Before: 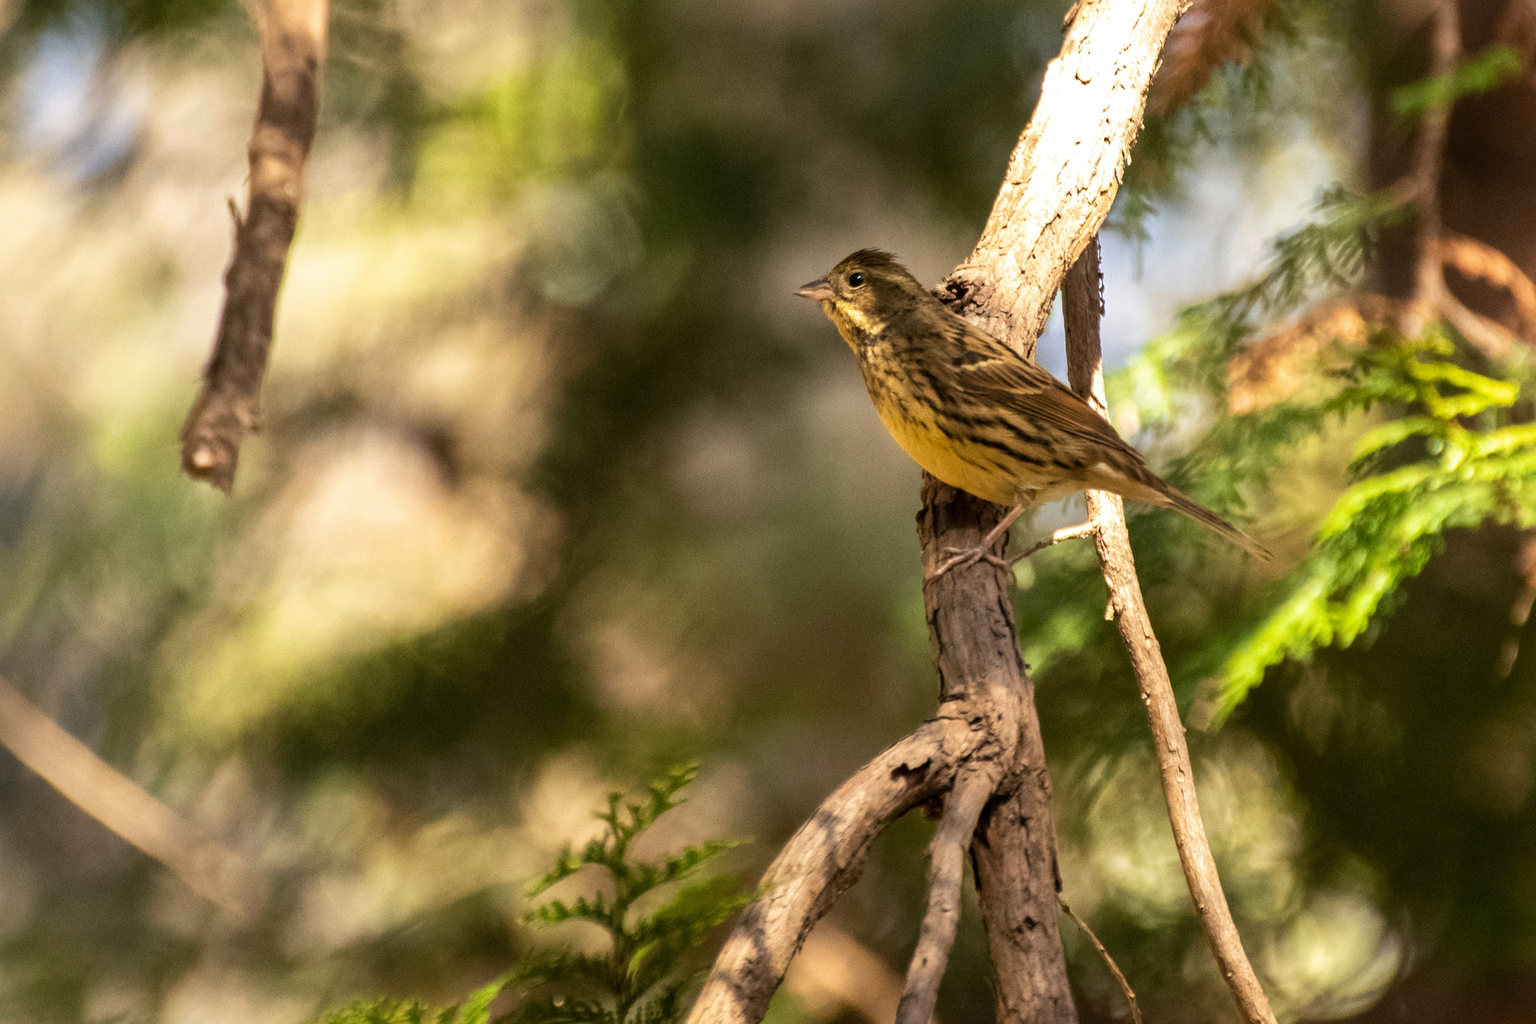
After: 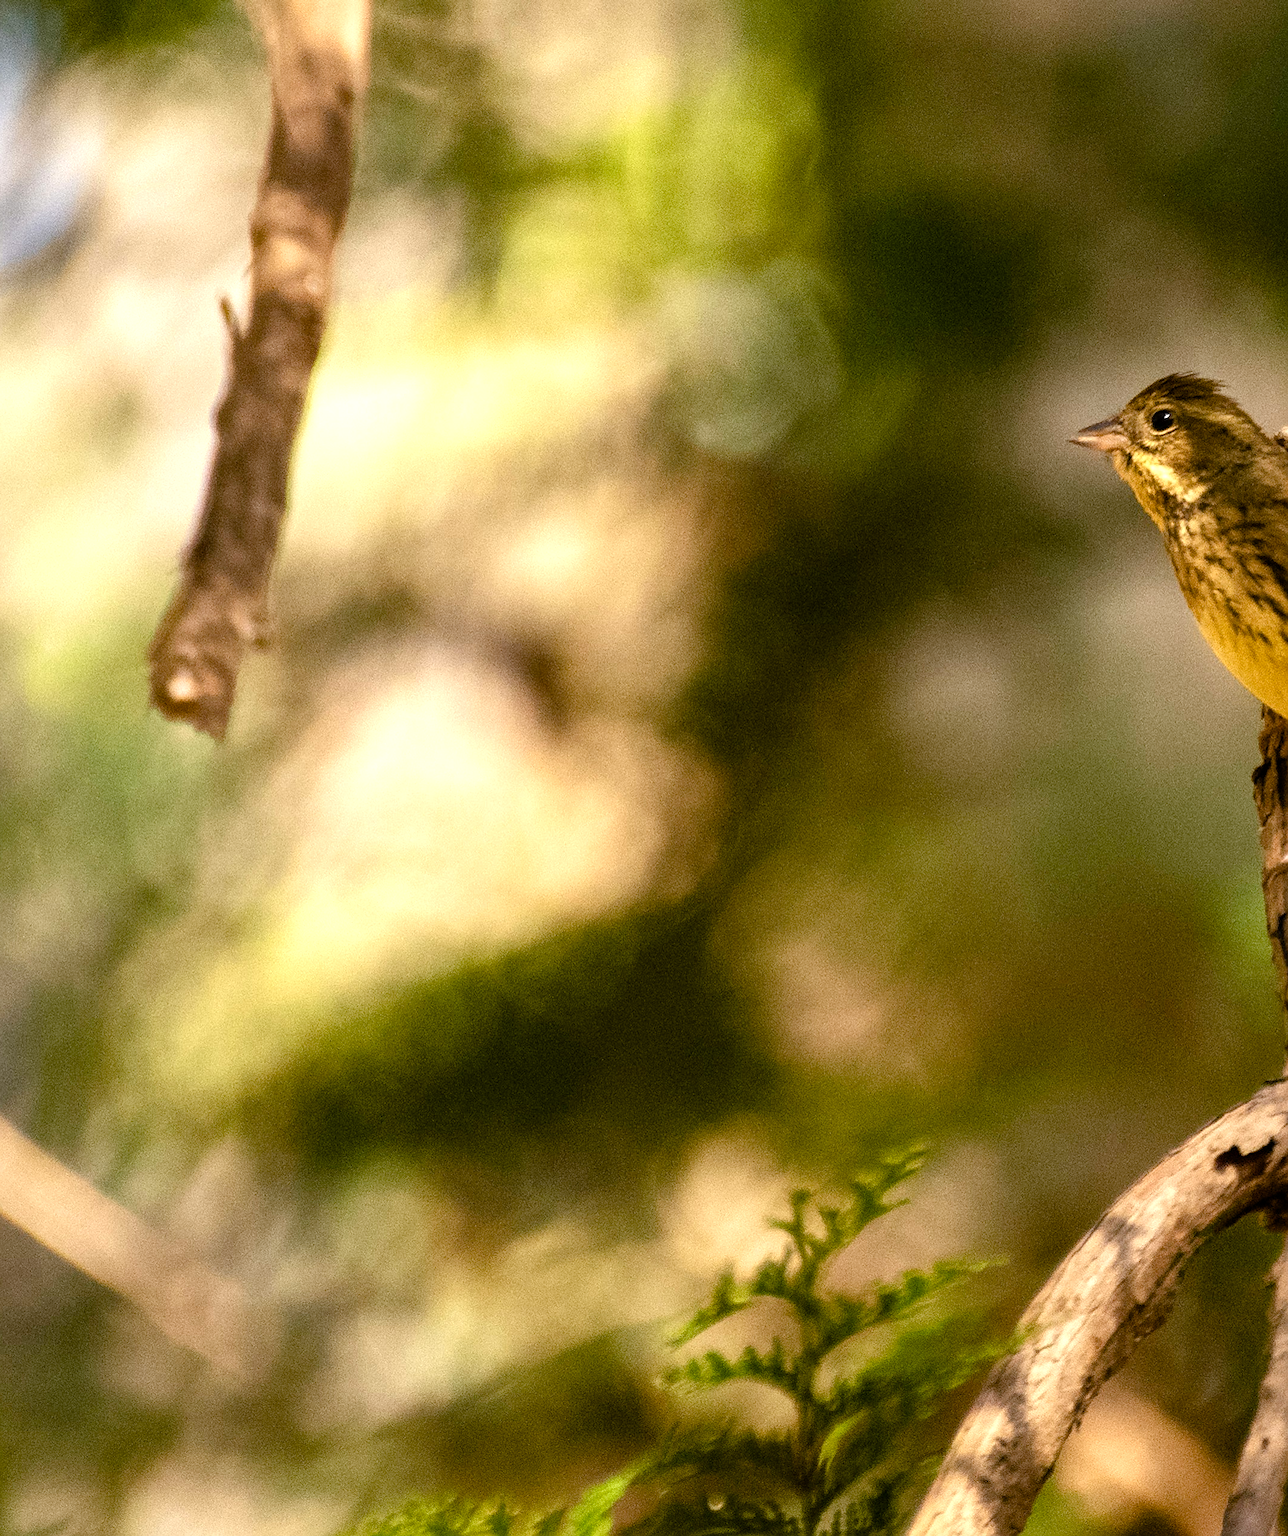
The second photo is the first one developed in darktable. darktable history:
tone equalizer: -8 EV -0.448 EV, -7 EV -0.418 EV, -6 EV -0.341 EV, -5 EV -0.257 EV, -3 EV 0.215 EV, -2 EV 0.324 EV, -1 EV 0.379 EV, +0 EV 0.422 EV
color balance rgb: power › hue 329.68°, perceptual saturation grading › global saturation 20%, perceptual saturation grading › highlights -25.006%, perceptual saturation grading › shadows 49.819%
sharpen: on, module defaults
crop: left 5.328%, right 38.775%
